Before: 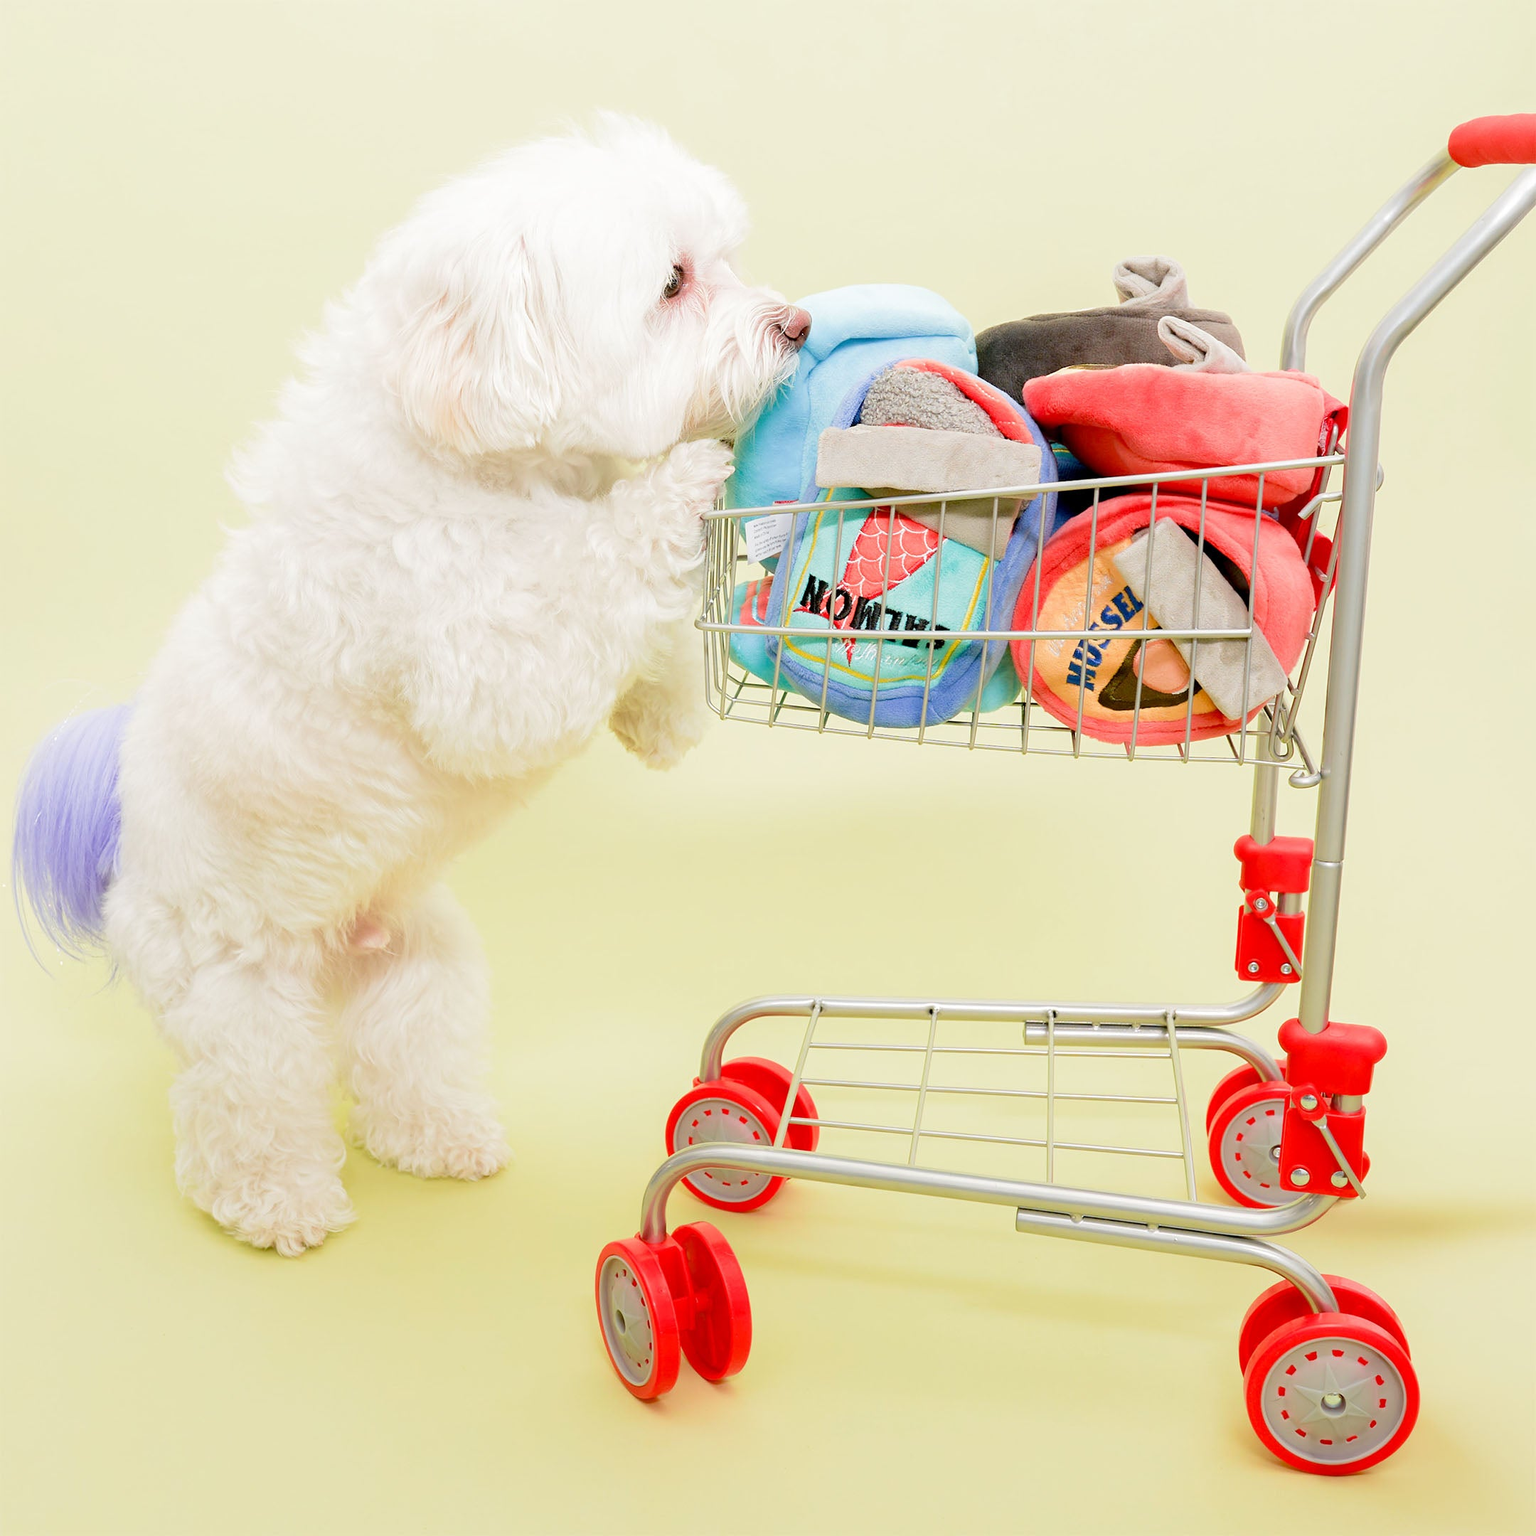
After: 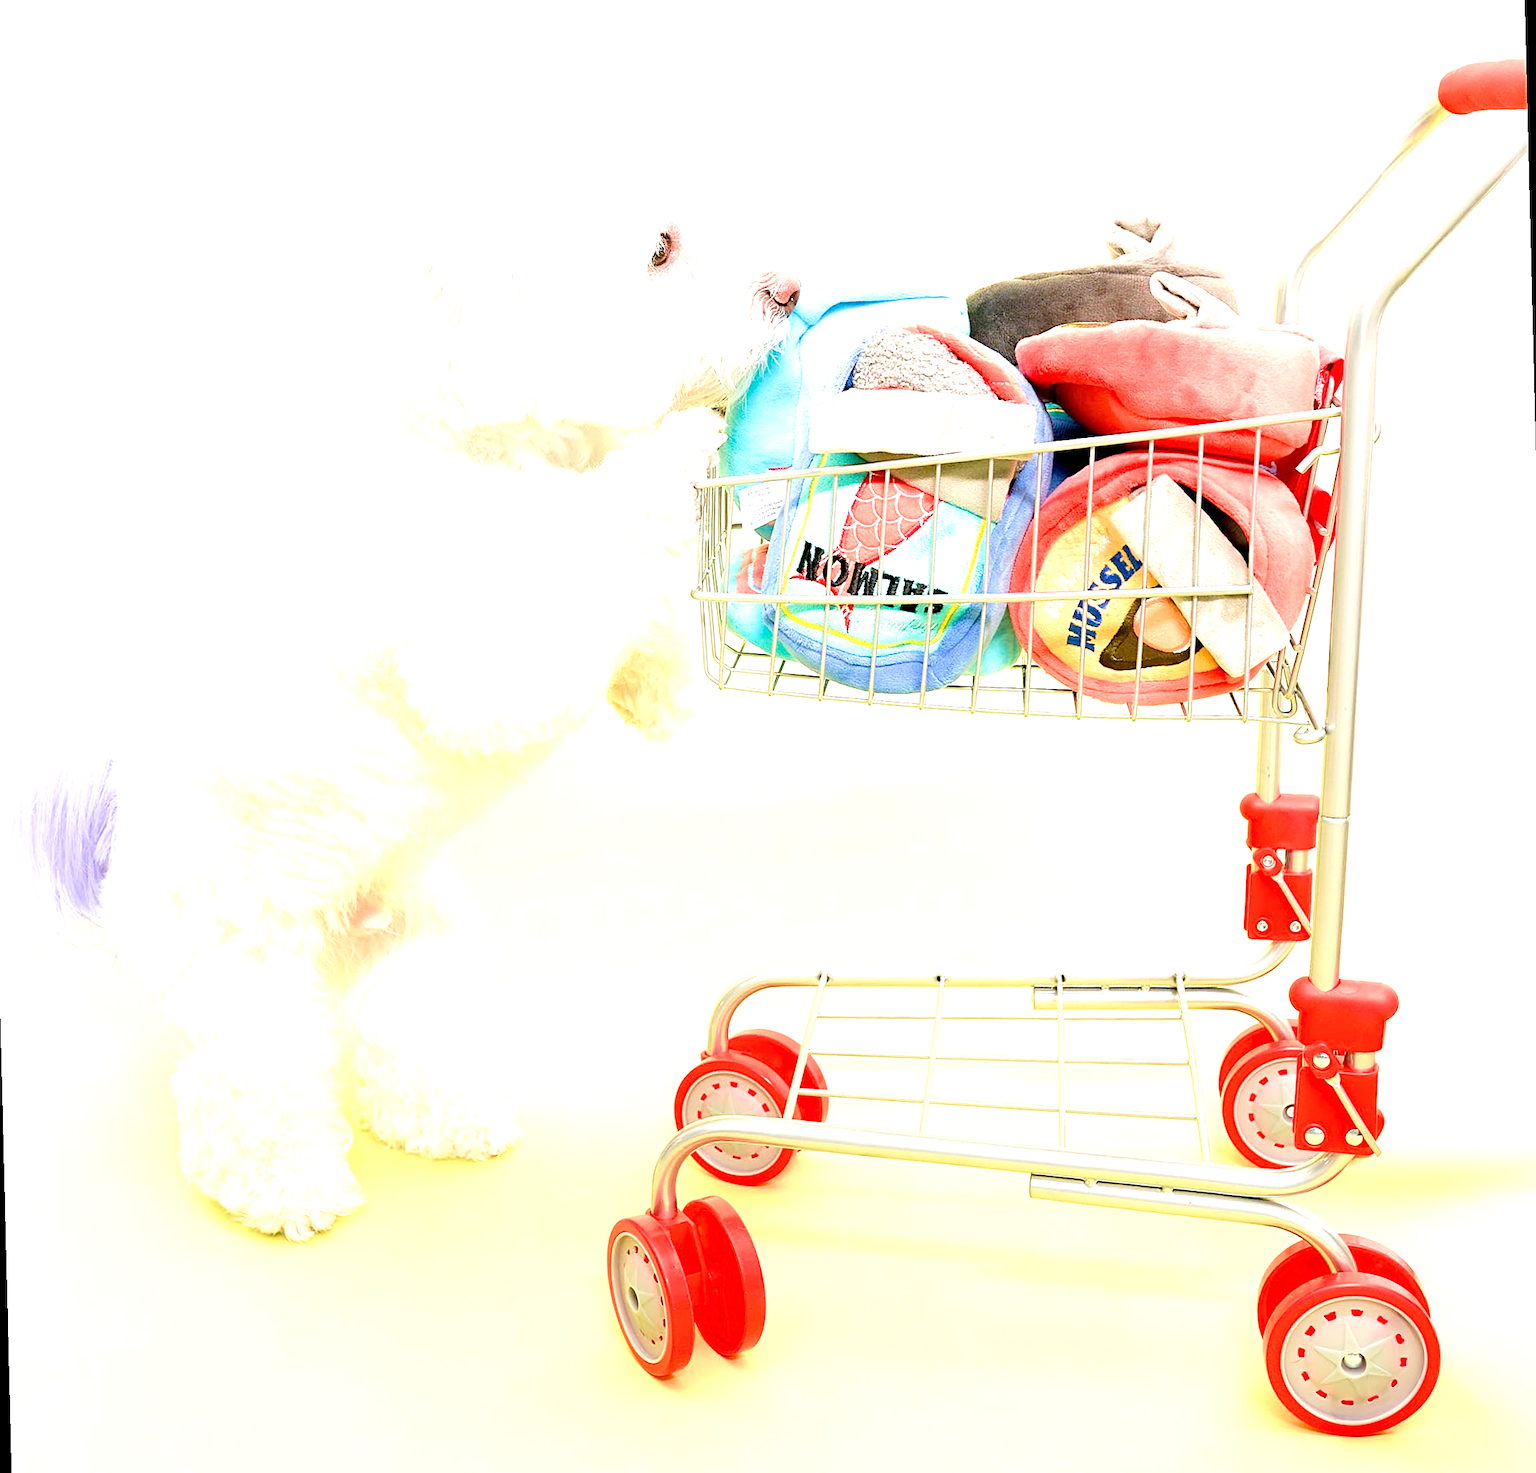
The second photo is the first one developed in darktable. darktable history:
tone equalizer: on, module defaults
exposure: exposure 1 EV, compensate highlight preservation false
sharpen: on, module defaults
velvia: on, module defaults
rotate and perspective: rotation -1.42°, crop left 0.016, crop right 0.984, crop top 0.035, crop bottom 0.965
